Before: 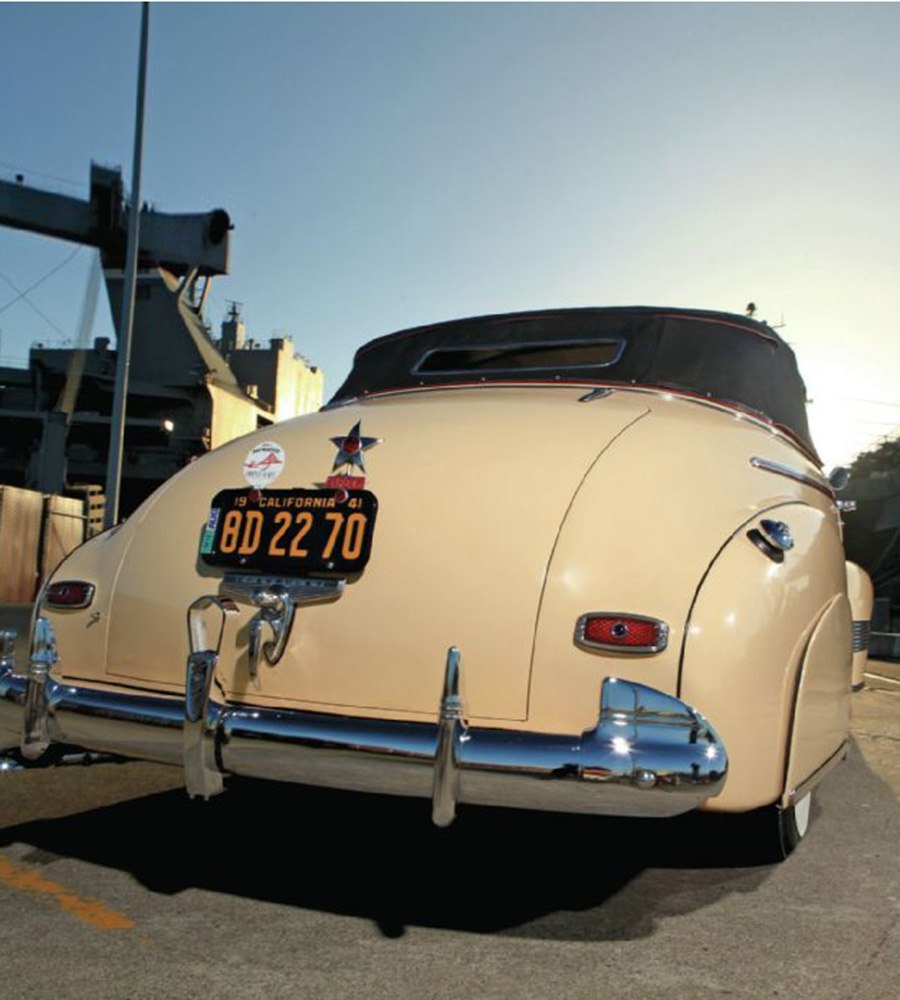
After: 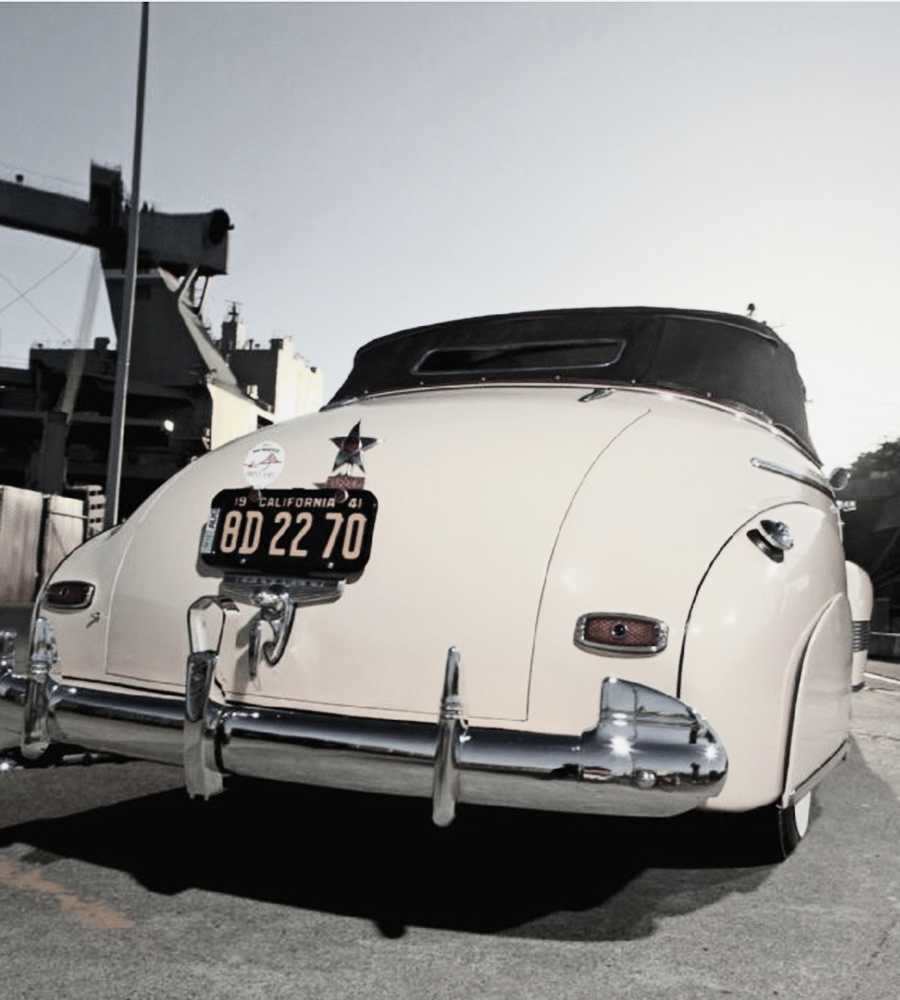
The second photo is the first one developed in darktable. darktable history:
contrast brightness saturation: contrast 0.199, brightness 0.16, saturation 0.229
tone curve: curves: ch0 [(0, 0) (0.087, 0.054) (0.281, 0.245) (0.506, 0.526) (0.8, 0.824) (0.994, 0.955)]; ch1 [(0, 0) (0.27, 0.195) (0.406, 0.435) (0.452, 0.474) (0.495, 0.5) (0.514, 0.508) (0.537, 0.556) (0.654, 0.689) (1, 1)]; ch2 [(0, 0) (0.269, 0.299) (0.459, 0.441) (0.498, 0.499) (0.523, 0.52) (0.551, 0.549) (0.633, 0.625) (0.659, 0.681) (0.718, 0.764) (1, 1)], color space Lab, independent channels, preserve colors none
color correction: highlights b* -0.001, saturation 0.185
